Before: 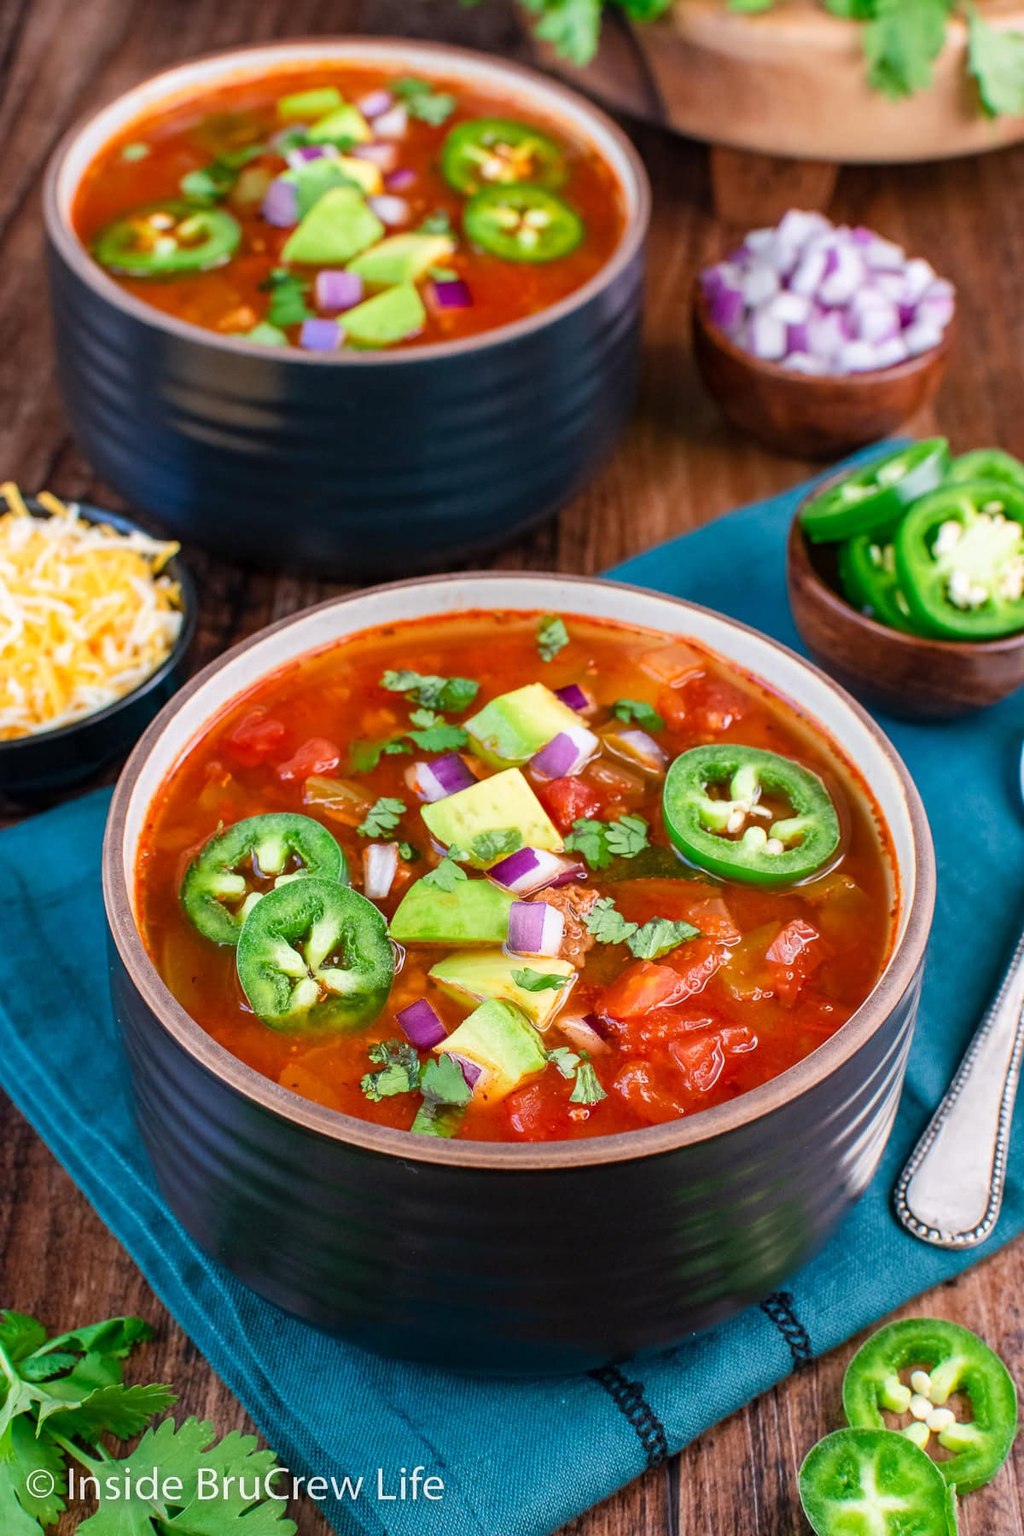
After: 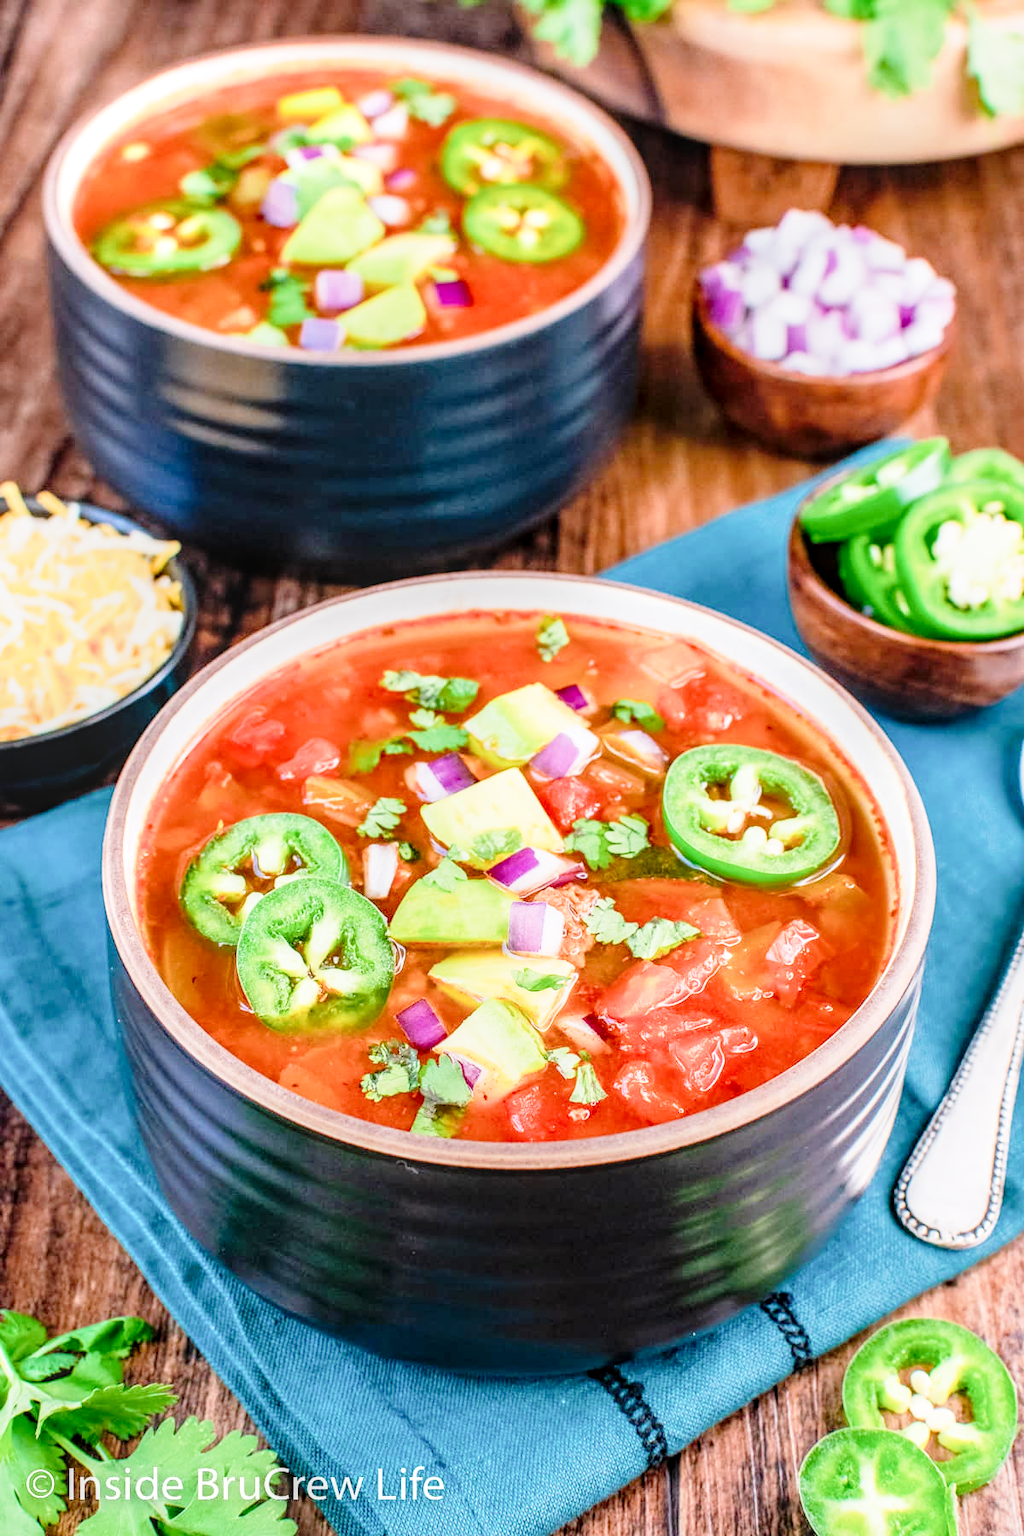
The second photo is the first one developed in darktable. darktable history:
exposure: black level correction 0, exposure 1.385 EV, compensate highlight preservation false
filmic rgb: black relative exposure -16 EV, white relative exposure 6.9 EV, hardness 4.71, enable highlight reconstruction true
local contrast: highlights 61%, detail 143%, midtone range 0.431
tone curve: curves: ch0 [(0, 0.021) (0.049, 0.044) (0.152, 0.14) (0.328, 0.377) (0.473, 0.543) (0.641, 0.705) (0.85, 0.894) (1, 0.969)]; ch1 [(0, 0) (0.302, 0.331) (0.427, 0.433) (0.472, 0.47) (0.502, 0.503) (0.527, 0.521) (0.564, 0.58) (0.614, 0.626) (0.677, 0.701) (0.859, 0.885) (1, 1)]; ch2 [(0, 0) (0.33, 0.301) (0.447, 0.44) (0.487, 0.496) (0.502, 0.516) (0.535, 0.563) (0.565, 0.593) (0.618, 0.628) (1, 1)], preserve colors none
